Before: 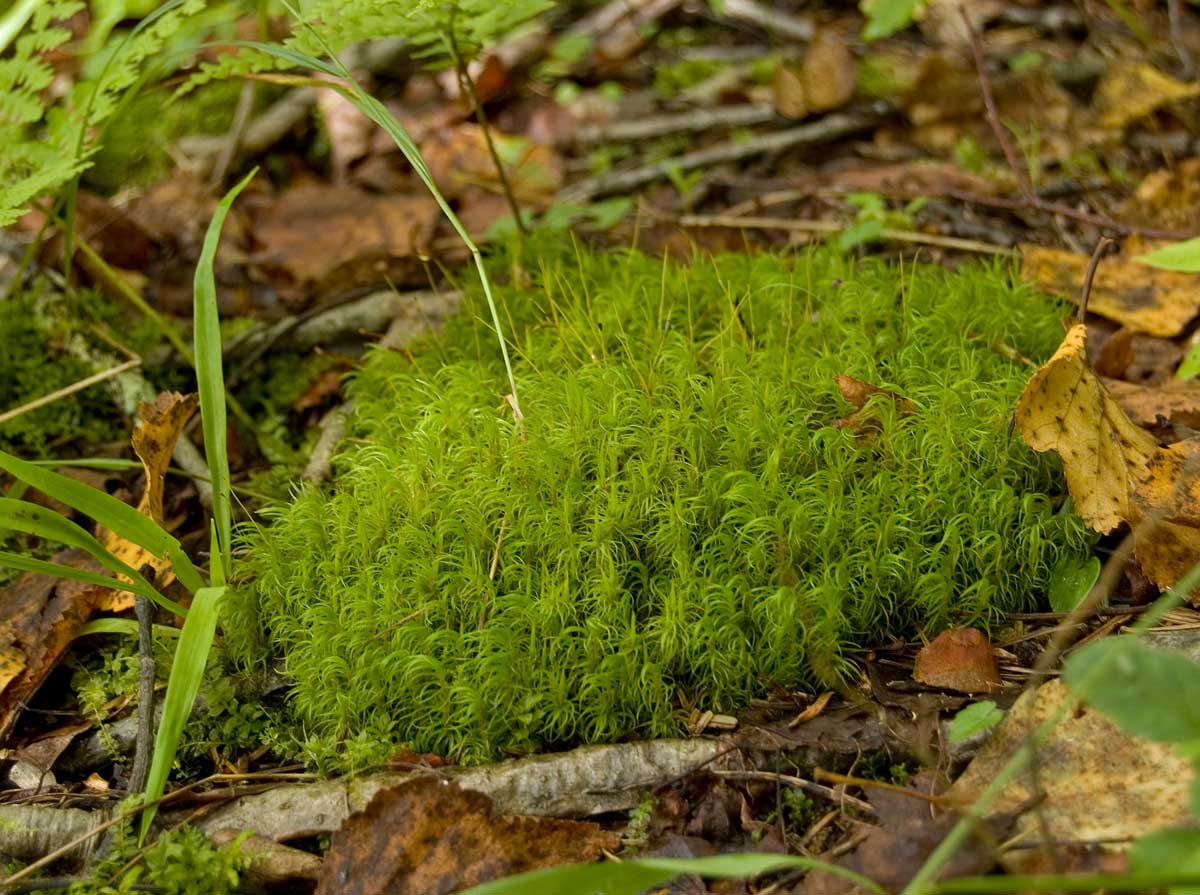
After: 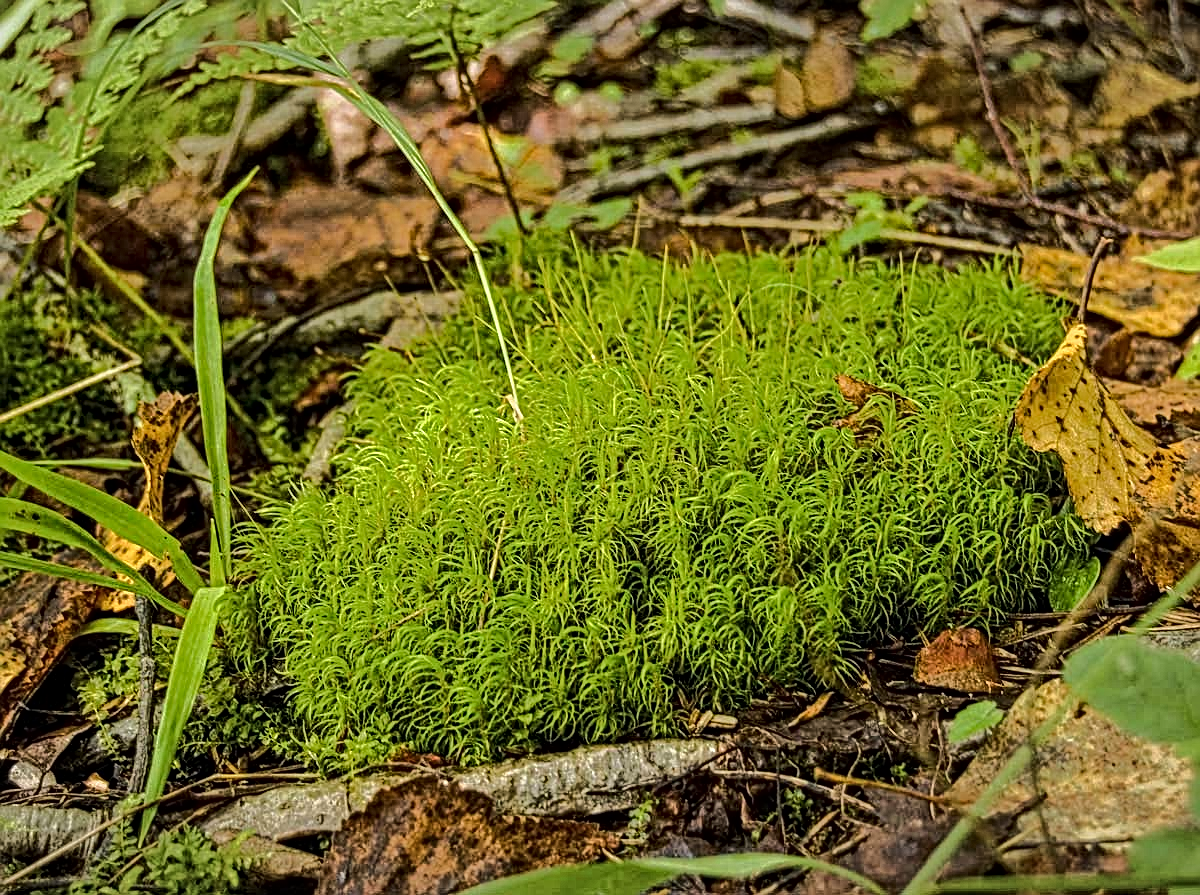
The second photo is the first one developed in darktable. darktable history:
vignetting: fall-off start 98.89%, fall-off radius 100.29%, brightness -0.402, saturation -0.312, width/height ratio 1.427
tone curve: curves: ch0 [(0, 0) (0.104, 0.061) (0.239, 0.201) (0.327, 0.317) (0.401, 0.443) (0.489, 0.566) (0.65, 0.68) (0.832, 0.858) (1, 0.977)]; ch1 [(0, 0) (0.161, 0.092) (0.35, 0.33) (0.379, 0.401) (0.447, 0.476) (0.495, 0.499) (0.515, 0.518) (0.534, 0.557) (0.602, 0.625) (0.712, 0.706) (1, 1)]; ch2 [(0, 0) (0.359, 0.372) (0.437, 0.437) (0.502, 0.501) (0.55, 0.534) (0.592, 0.601) (0.647, 0.64) (1, 1)], color space Lab, linked channels, preserve colors none
local contrast: mode bilateral grid, contrast 20, coarseness 2, detail 299%, midtone range 0.2
